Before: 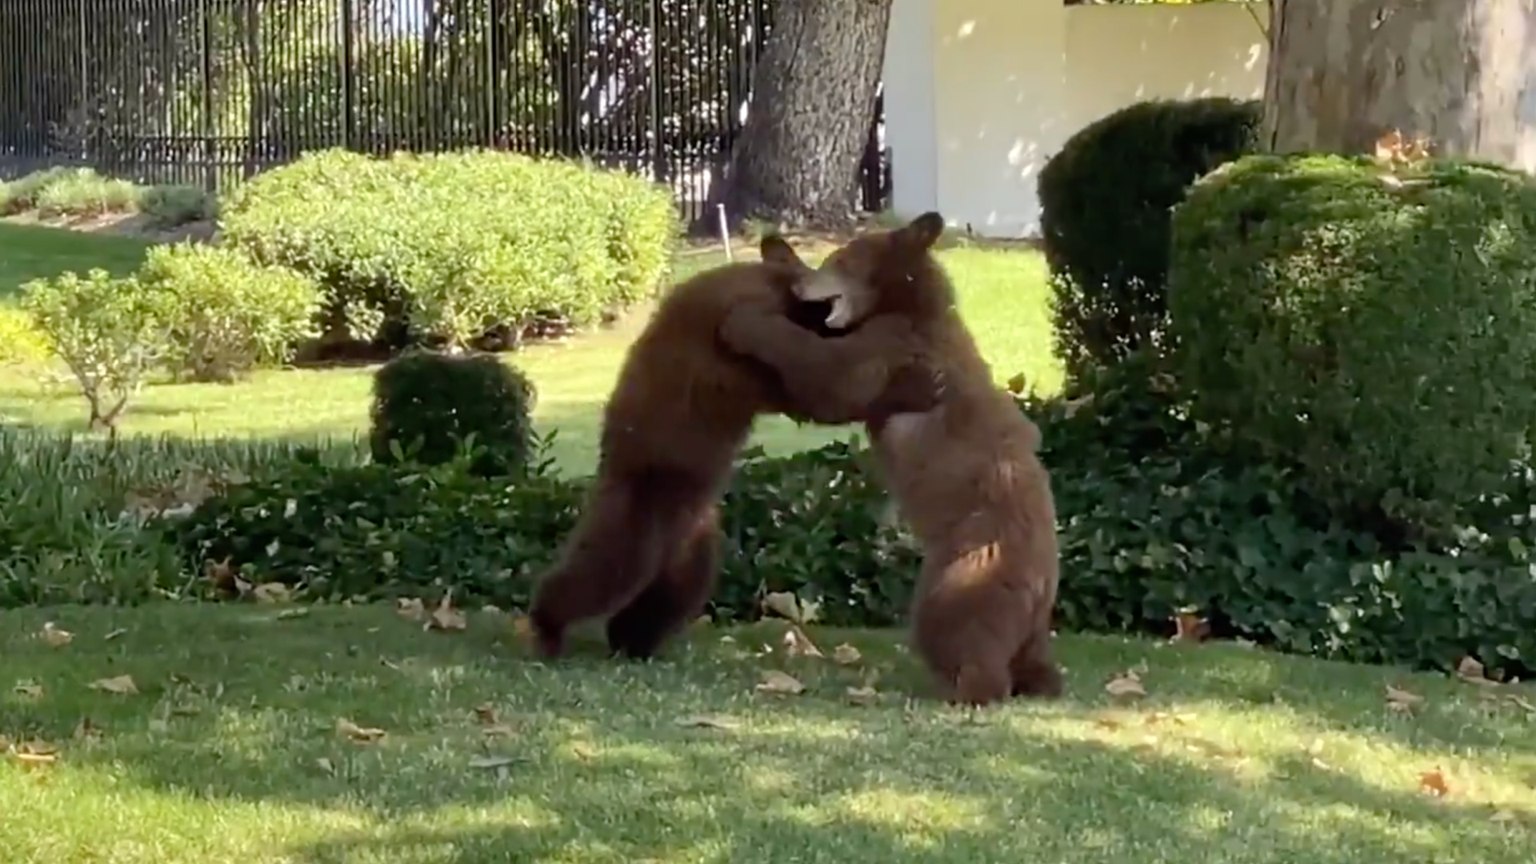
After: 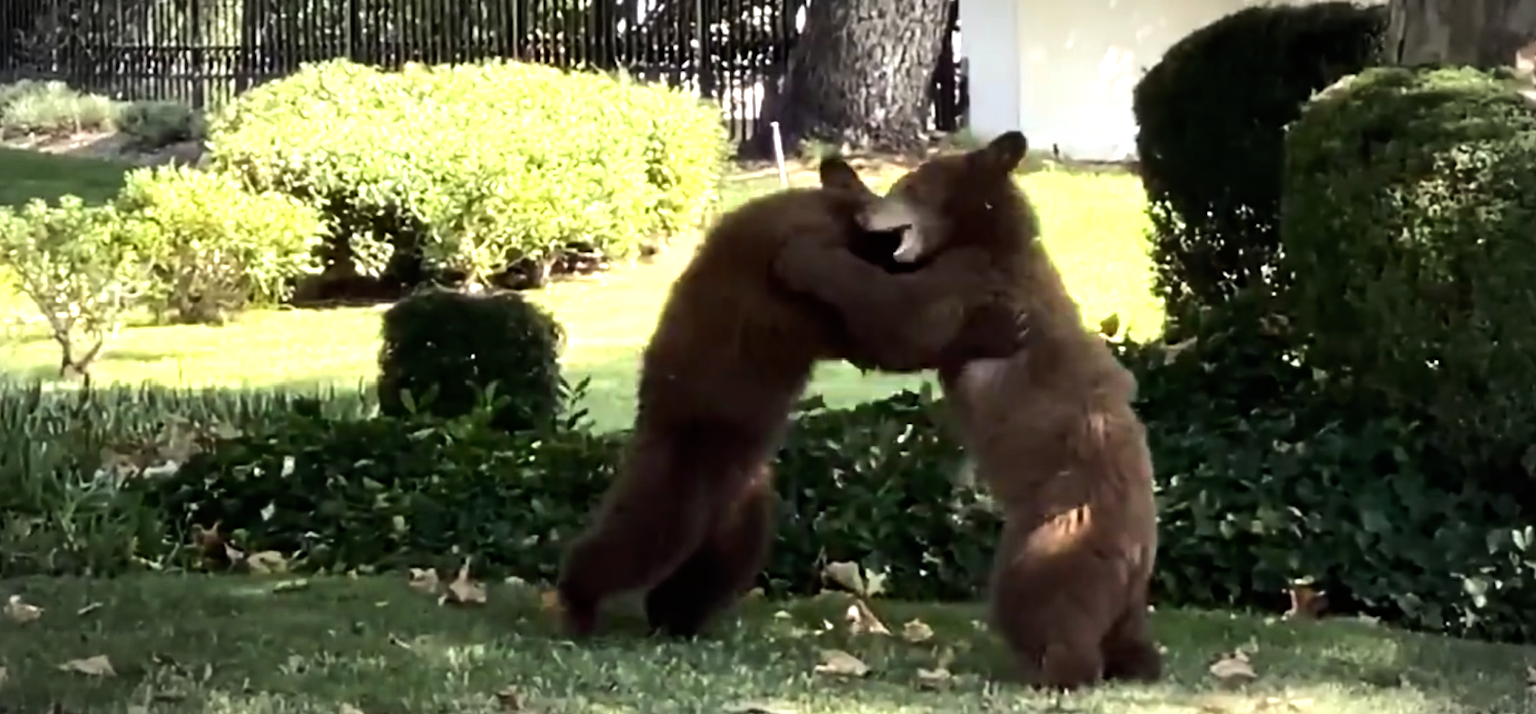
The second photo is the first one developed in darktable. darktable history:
tone equalizer: -8 EV -1.08 EV, -7 EV -0.998 EV, -6 EV -0.875 EV, -5 EV -0.54 EV, -3 EV 0.601 EV, -2 EV 0.847 EV, -1 EV 0.998 EV, +0 EV 1.07 EV, edges refinement/feathering 500, mask exposure compensation -1.57 EV, preserve details no
crop and rotate: left 2.363%, top 11.16%, right 9.234%, bottom 15.744%
vignetting: fall-off start 87.39%, brightness -0.512, saturation -0.509, automatic ratio true
